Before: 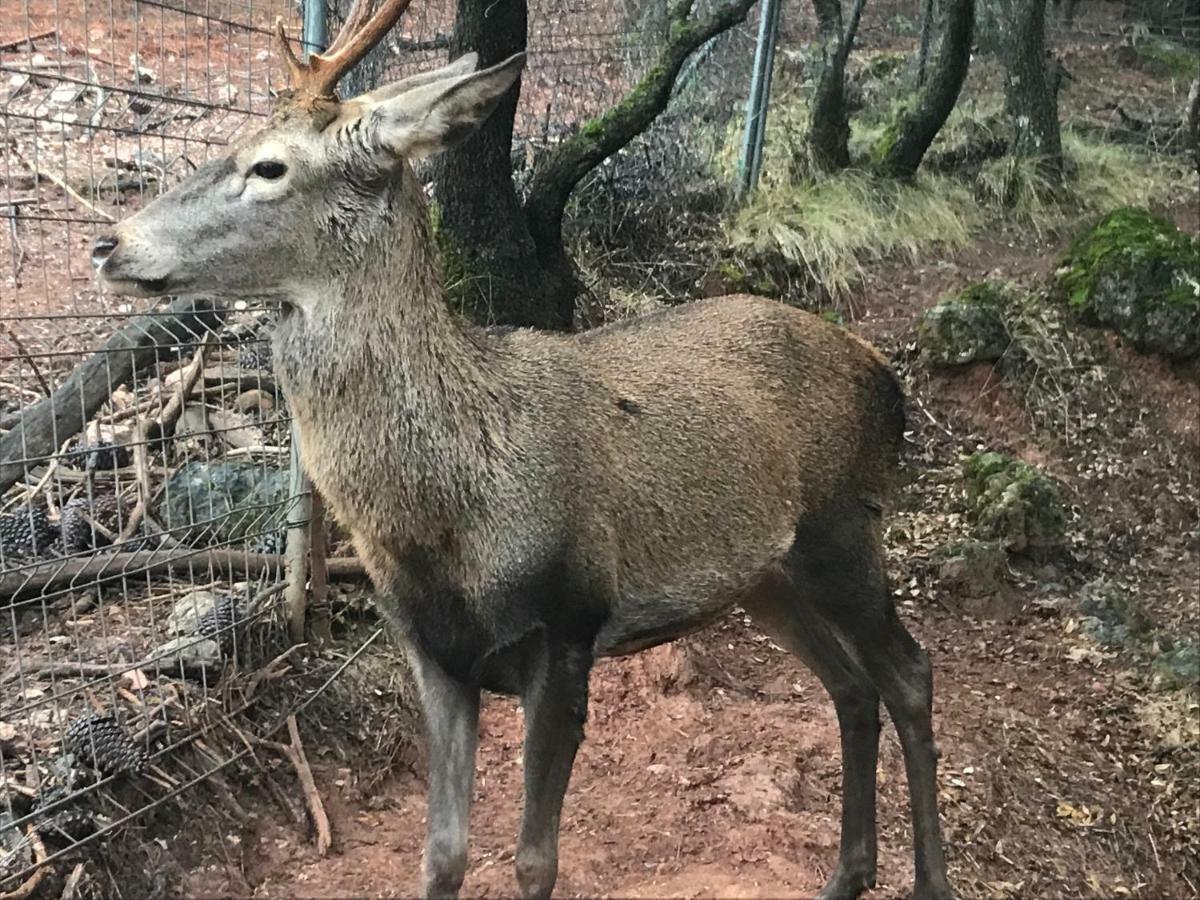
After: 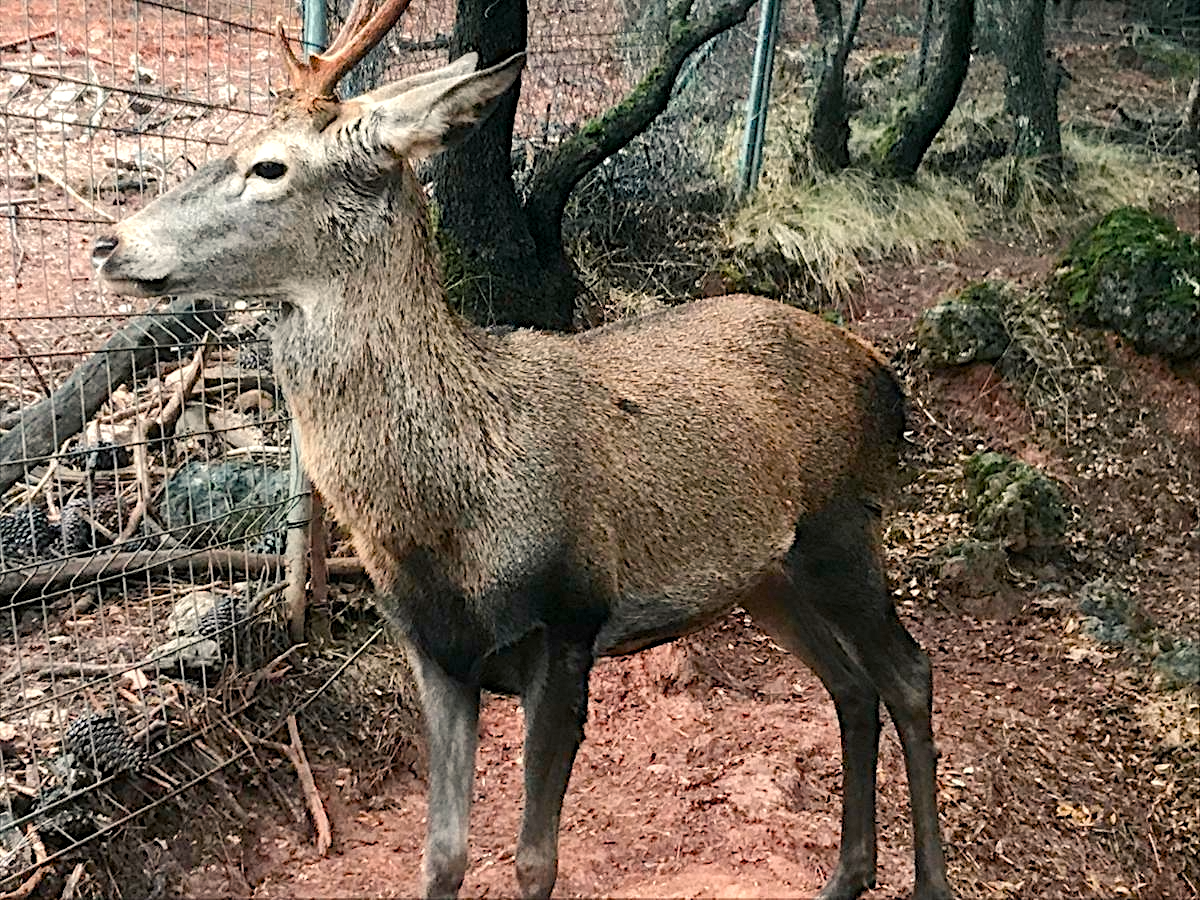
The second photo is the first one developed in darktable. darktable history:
contrast equalizer "soft": y [[0.5, 0.488, 0.462, 0.461, 0.491, 0.5], [0.5 ×6], [0.5 ×6], [0 ×6], [0 ×6]]
diffuse or sharpen "_builtin_sharpen demosaicing | AA filter": edge sensitivity 1, 1st order anisotropy 100%, 2nd order anisotropy 100%, 3rd order anisotropy 100%, 4th order anisotropy 100%, 1st order speed -25%, 2nd order speed -25%, 3rd order speed -25%, 4th order speed -25%
haze removal: strength -0.05
tone equalizer "_builtin_contrast tone curve | soft": -8 EV -0.417 EV, -7 EV -0.389 EV, -6 EV -0.333 EV, -5 EV -0.222 EV, -3 EV 0.222 EV, -2 EV 0.333 EV, -1 EV 0.389 EV, +0 EV 0.417 EV, edges refinement/feathering 500, mask exposure compensation -1.57 EV, preserve details no
color equalizer "creative | pacific": saturation › orange 1.03, saturation › yellow 0.883, saturation › green 0.883, saturation › blue 1.08, saturation › magenta 1.05, hue › orange -4.88, hue › green 8.78, brightness › red 1.06, brightness › orange 1.08, brightness › yellow 0.916, brightness › green 0.916, brightness › cyan 1.04, brightness › blue 1.12, brightness › magenta 1.07
rgb primaries "creative | pacific": red hue -0.042, red purity 1.1, green hue 0.047, green purity 1.12, blue hue -0.089, blue purity 0.88
diffuse or sharpen "bloom 10%": radius span 32, 1st order speed 50%, 2nd order speed 50%, 3rd order speed 50%, 4th order speed 50% | blend: blend mode normal, opacity 10%; mask: uniform (no mask)
color balance rgb "creative | pacific": shadows lift › chroma 1%, shadows lift › hue 240.84°, highlights gain › chroma 2%, highlights gain › hue 73.2°, global offset › luminance -0.5%, perceptual saturation grading › global saturation 20%, perceptual saturation grading › highlights -25%, perceptual saturation grading › shadows 50%, global vibrance 15%
